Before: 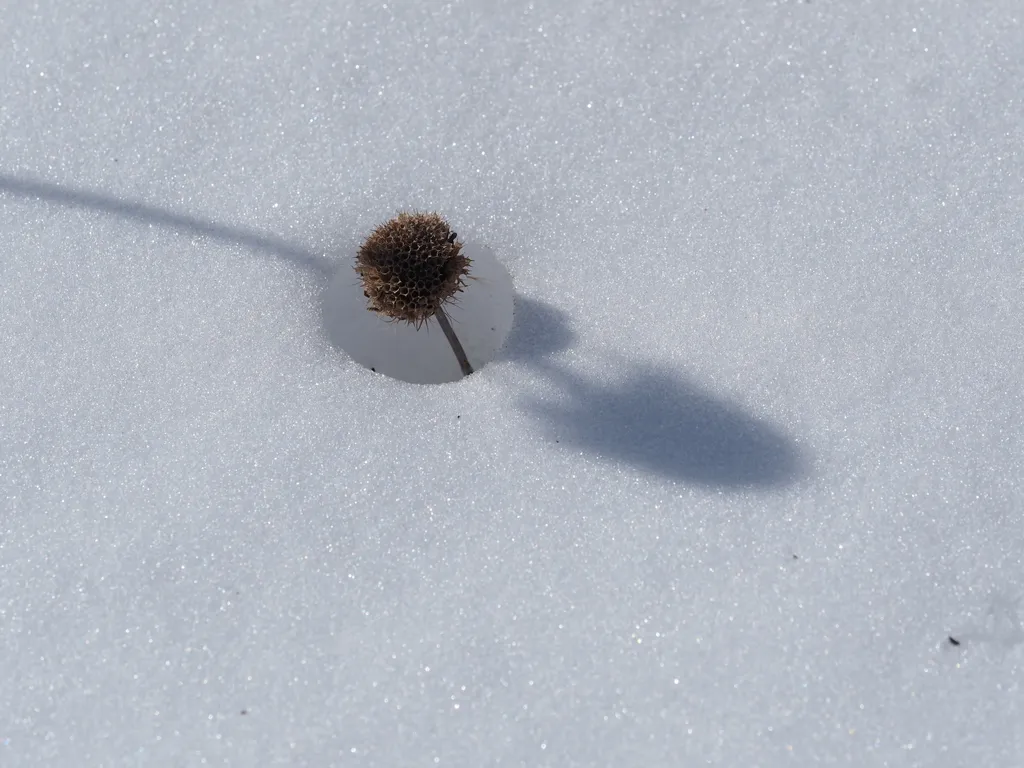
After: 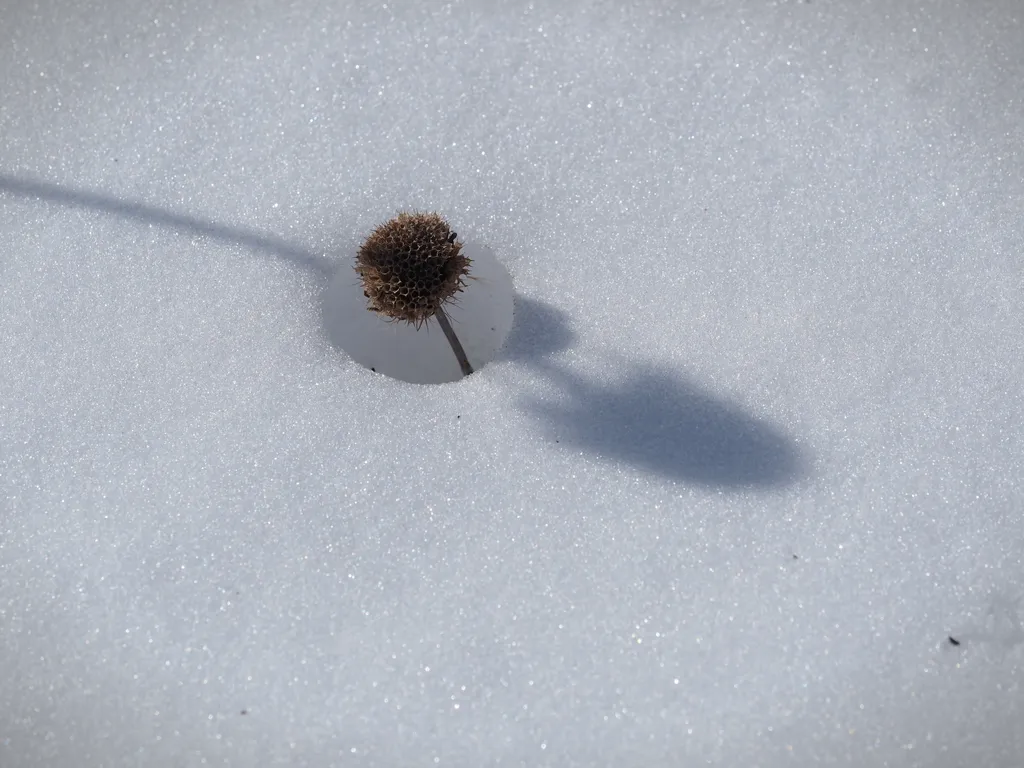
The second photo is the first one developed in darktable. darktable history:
vignetting: fall-off start 99.92%, width/height ratio 1.302, unbound false
